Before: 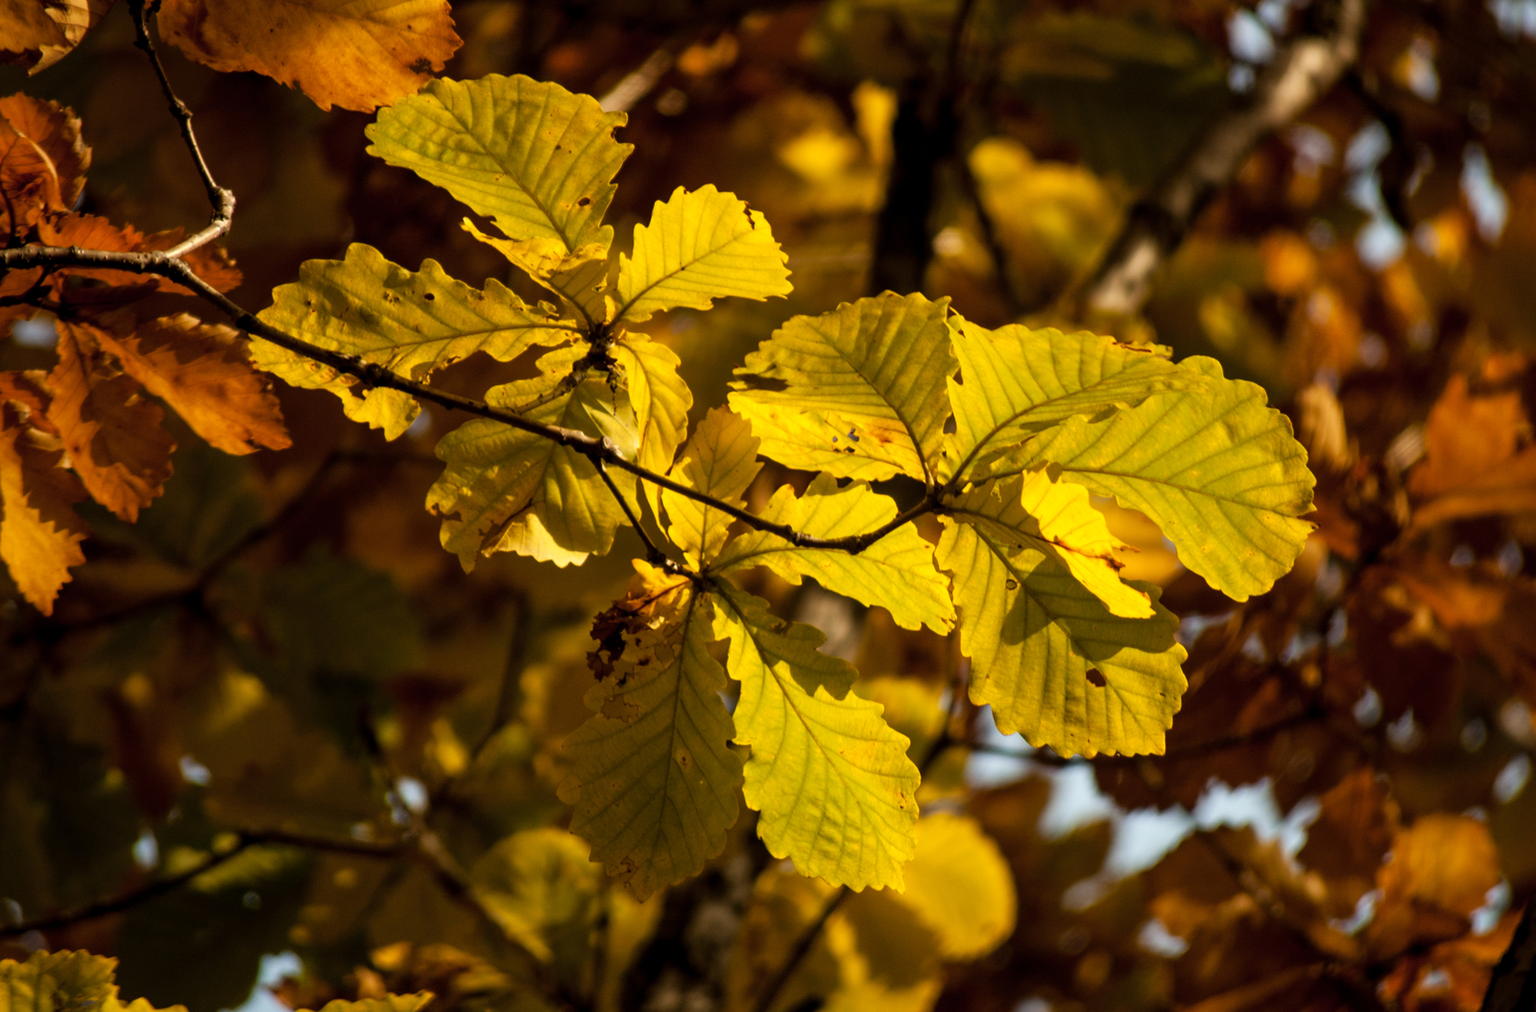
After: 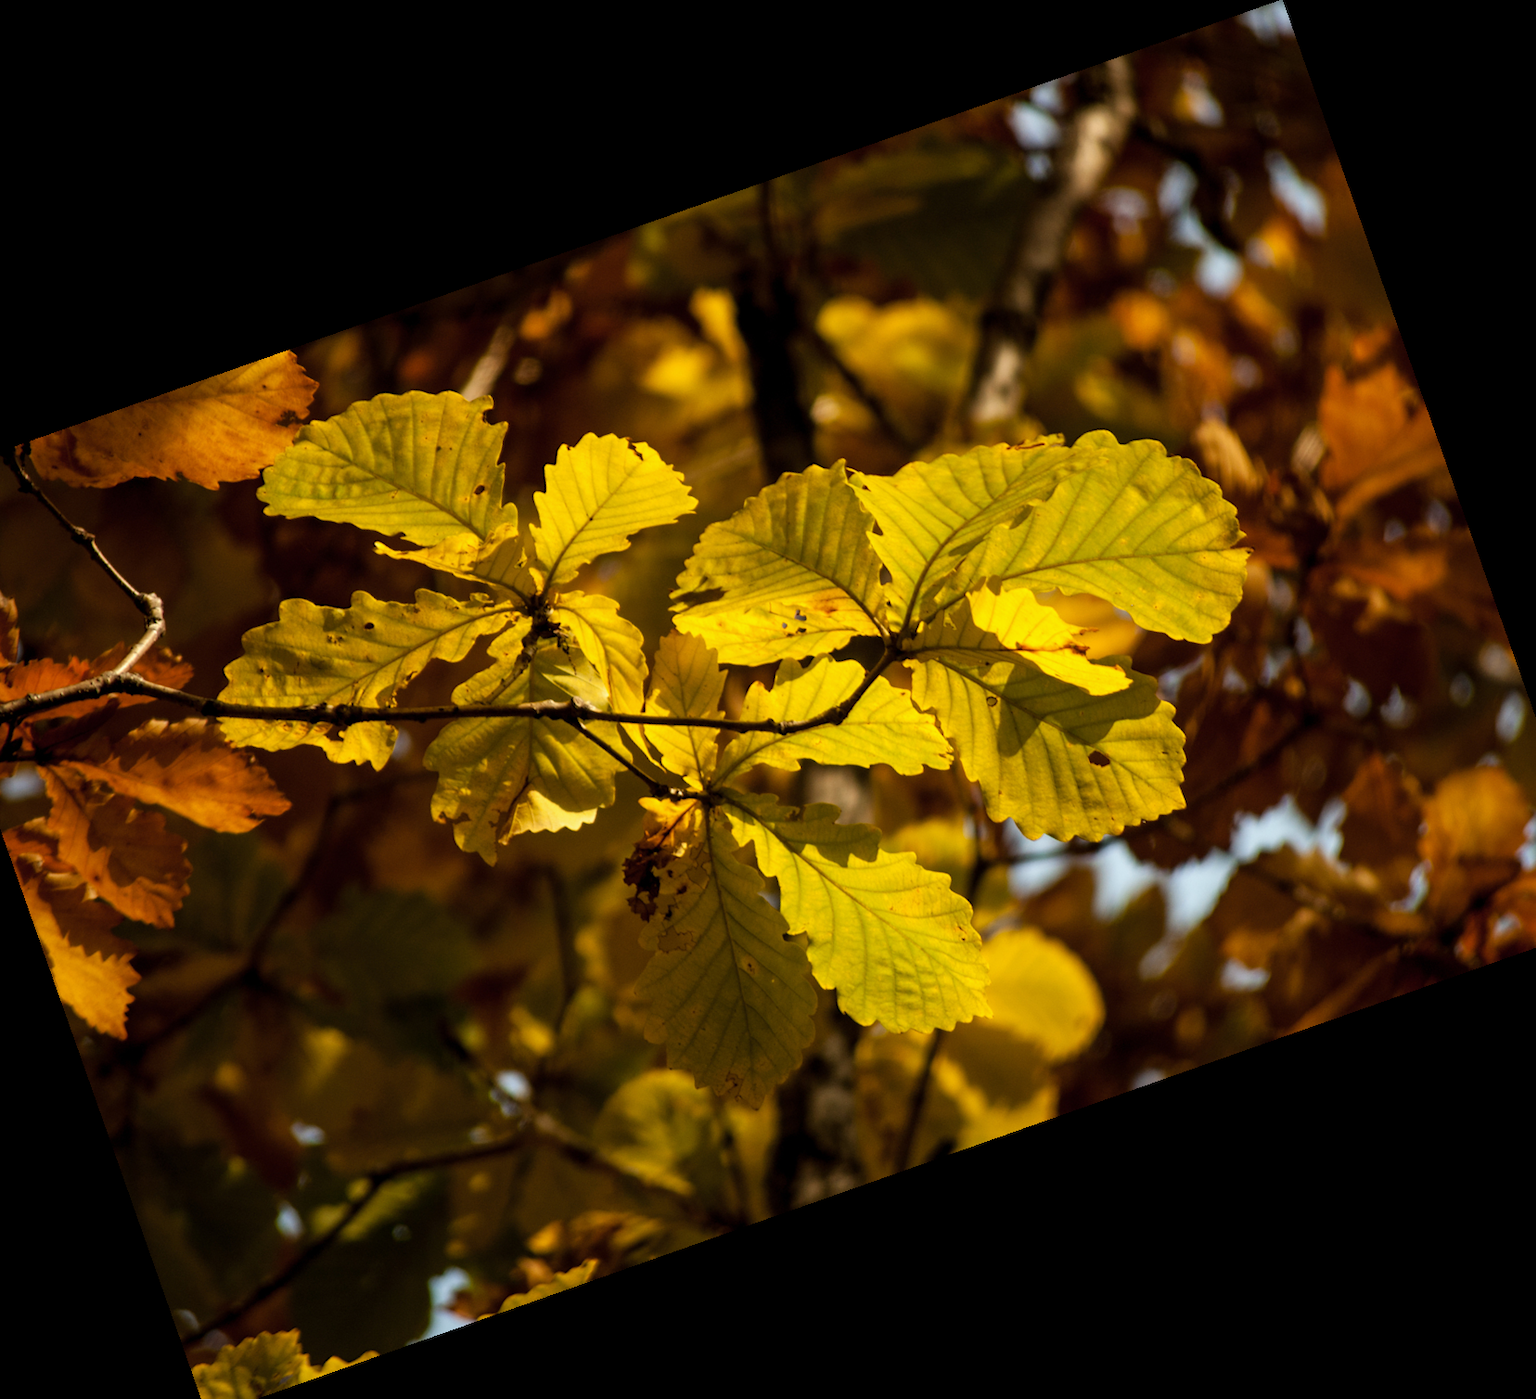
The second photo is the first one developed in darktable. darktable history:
crop and rotate: angle 19.43°, left 6.812%, right 4.125%, bottom 1.087%
white balance: red 0.986, blue 1.01
